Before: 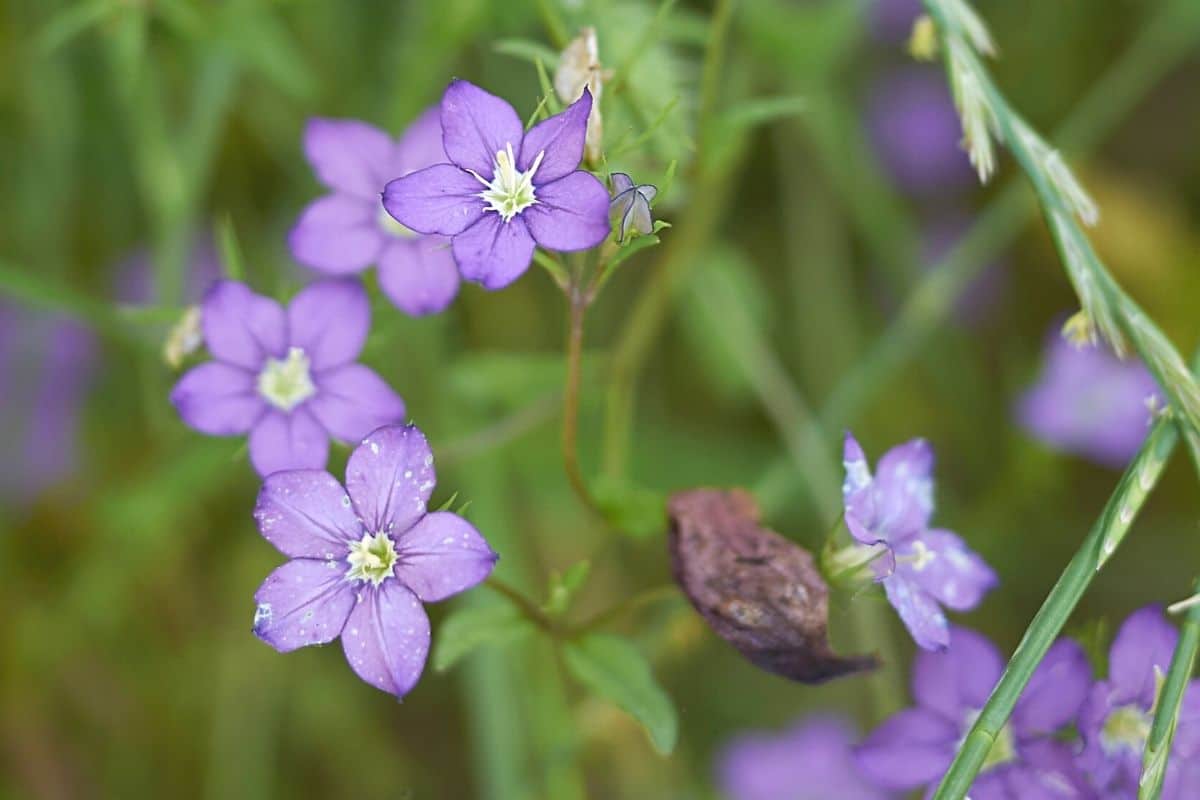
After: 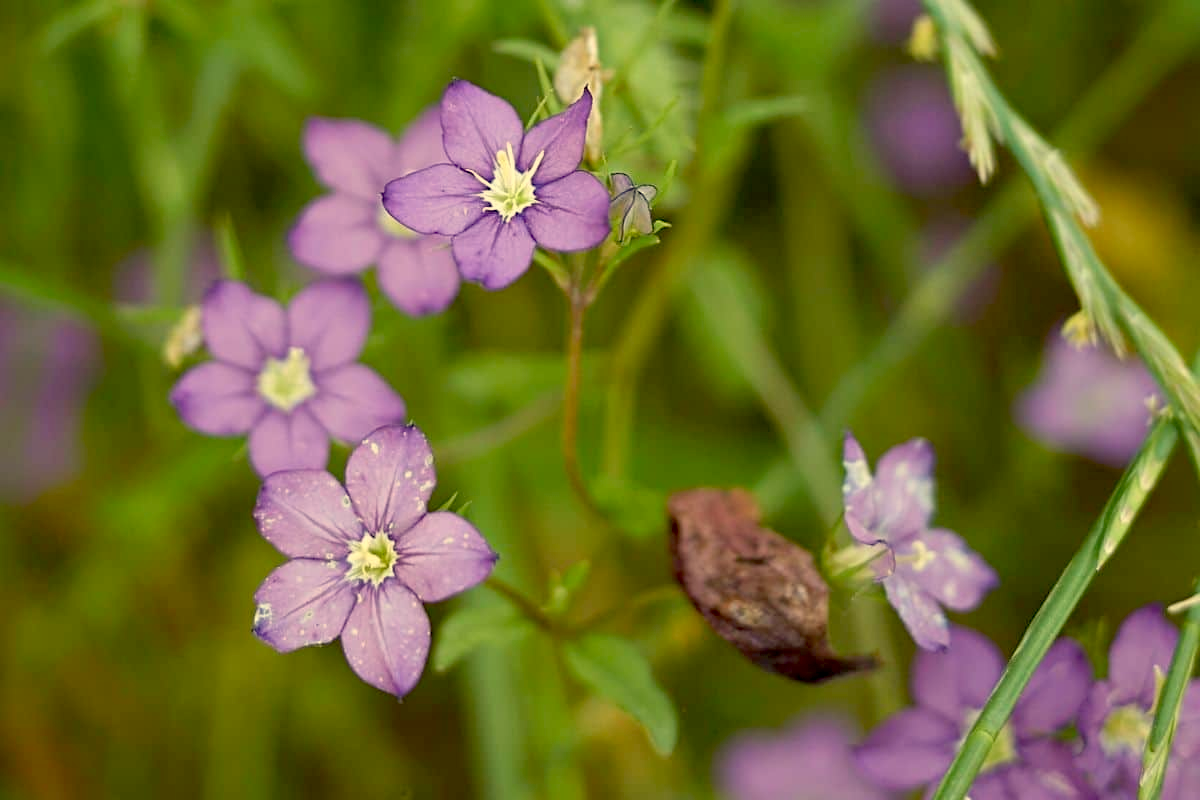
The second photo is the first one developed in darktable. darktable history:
exposure: black level correction 0.029, exposure -0.073 EV, compensate highlight preservation false
white balance: red 1.08, blue 0.791
